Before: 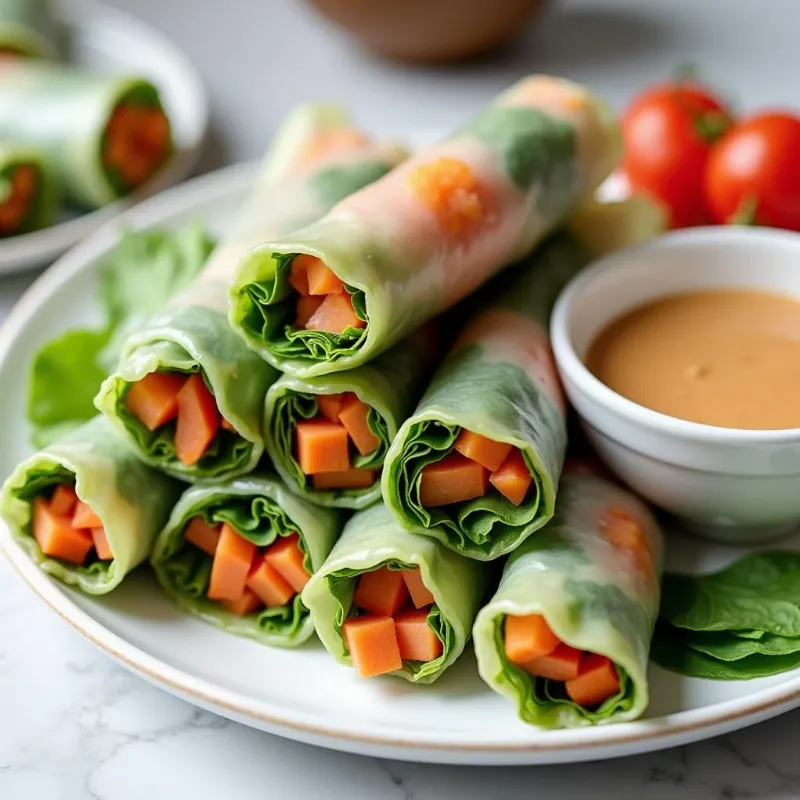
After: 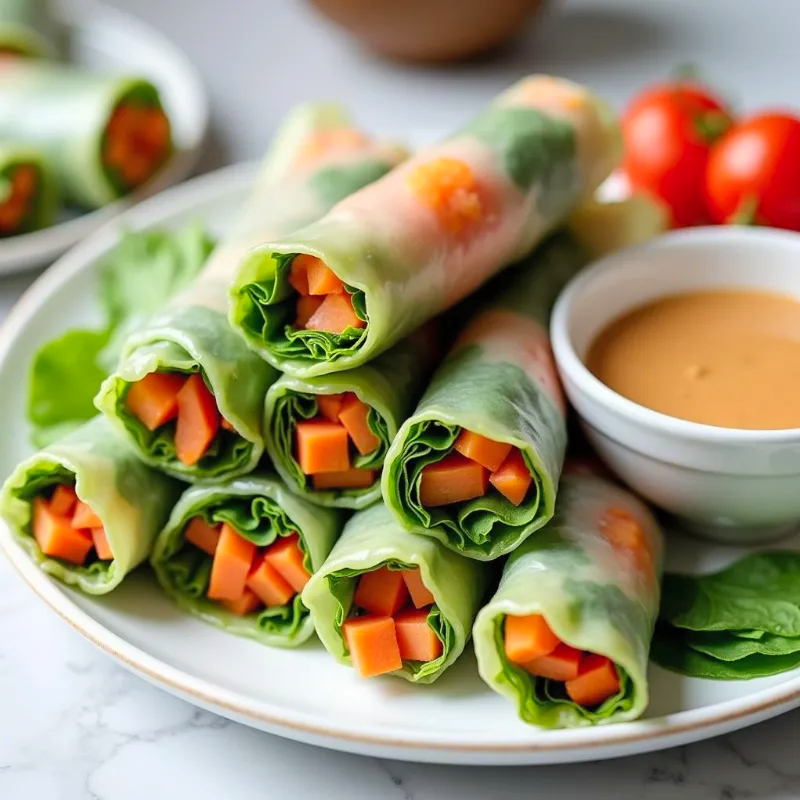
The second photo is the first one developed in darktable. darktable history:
contrast brightness saturation: contrast 0.03, brightness 0.063, saturation 0.128
